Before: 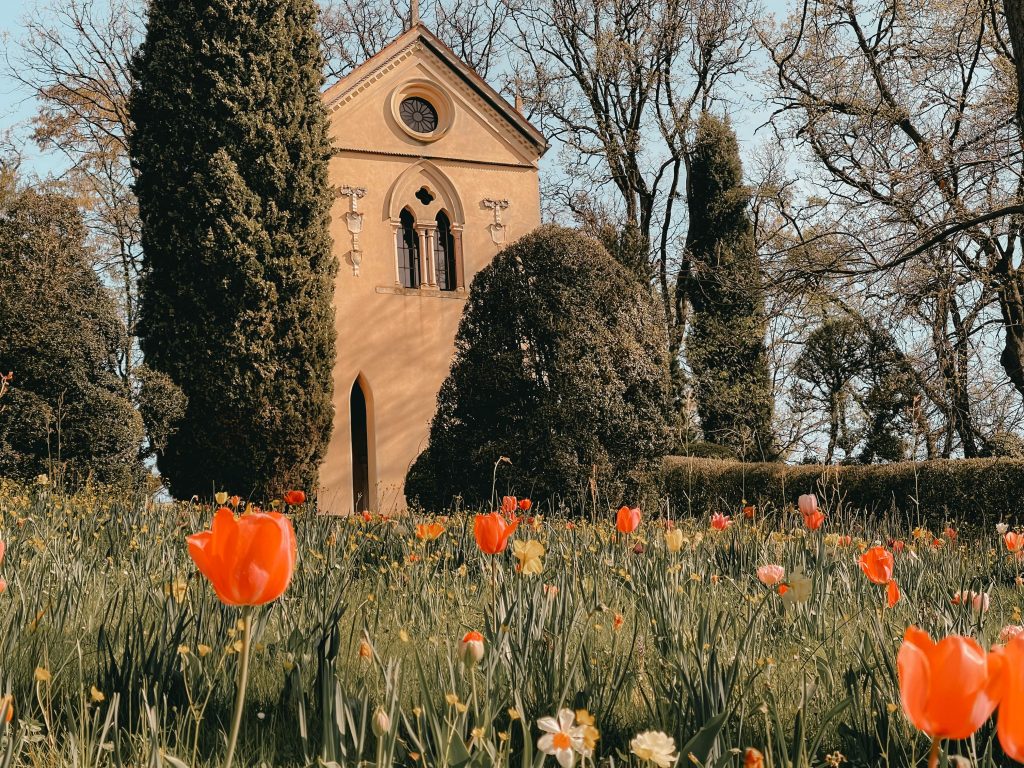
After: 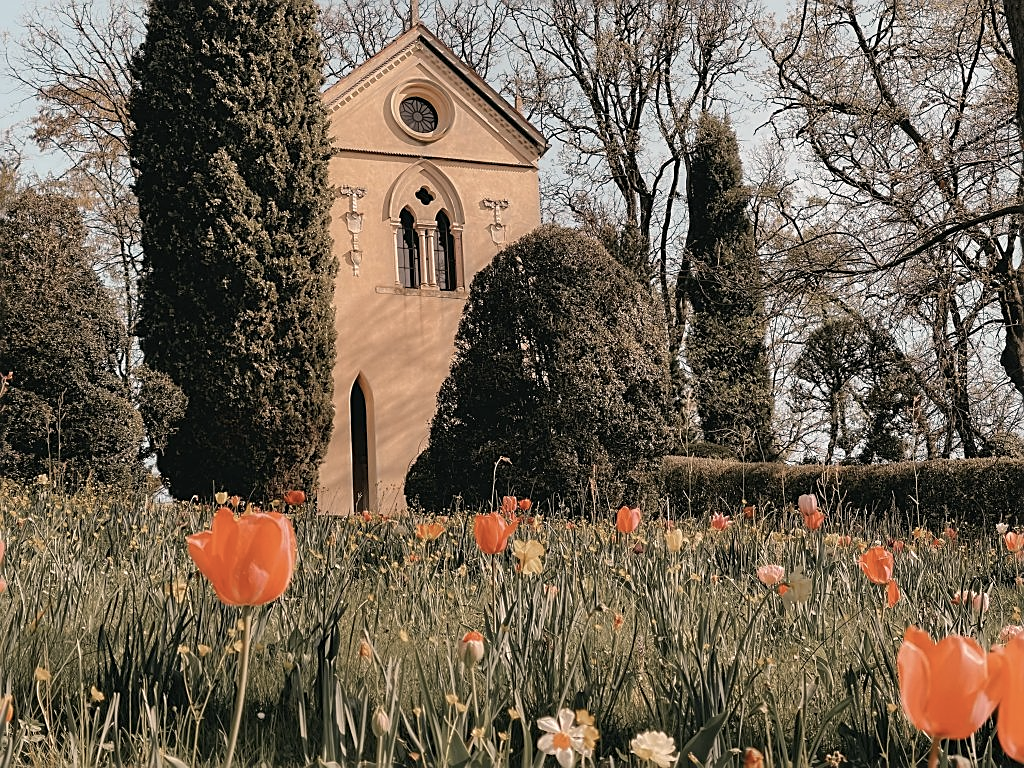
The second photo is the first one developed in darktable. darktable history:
sharpen: on, module defaults
color correction: highlights a* 5.59, highlights b* 5.24, saturation 0.68
